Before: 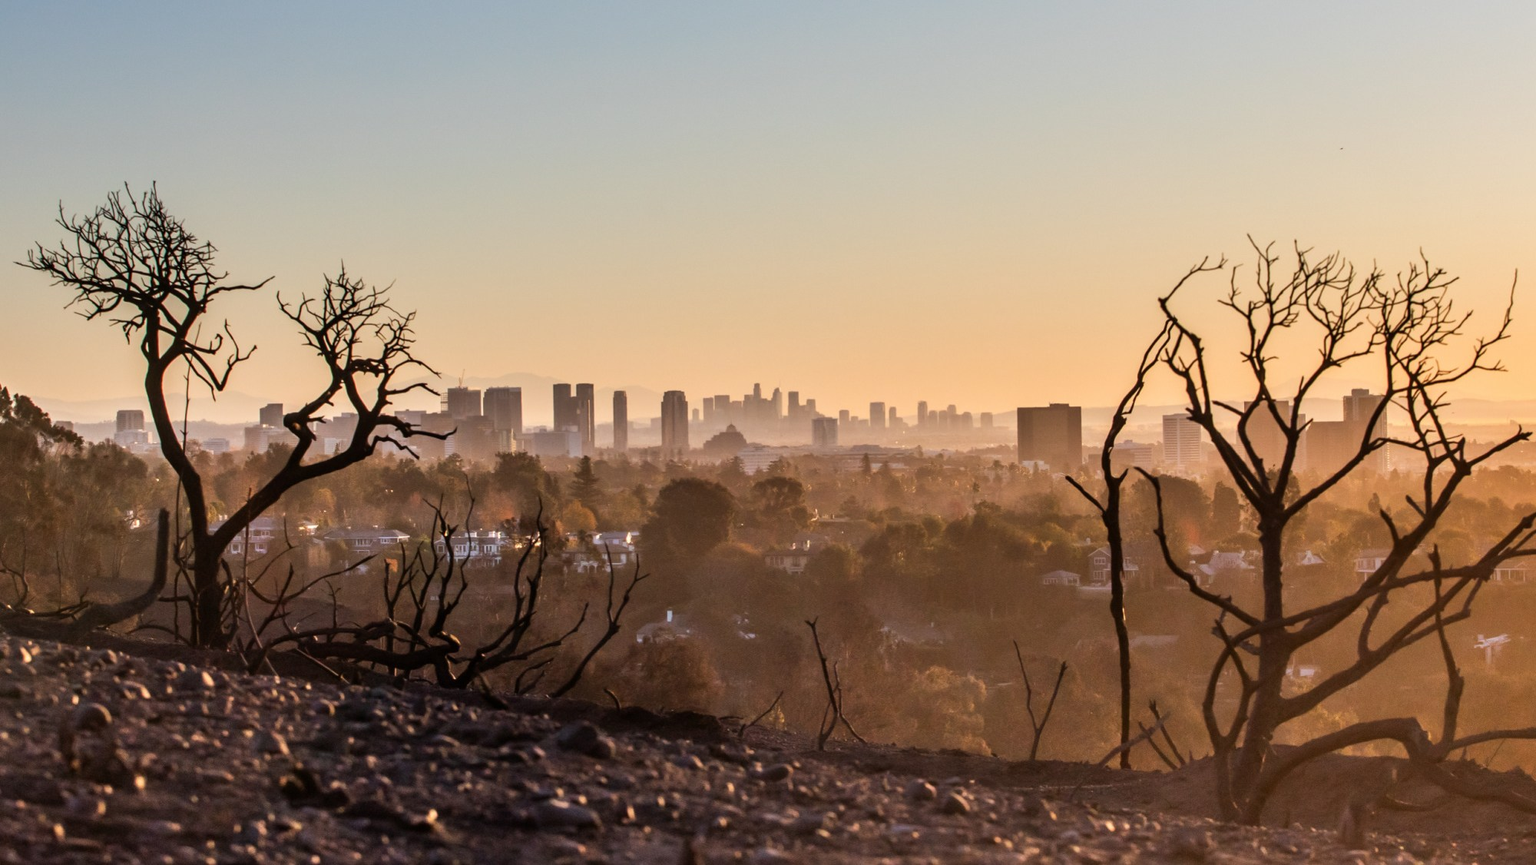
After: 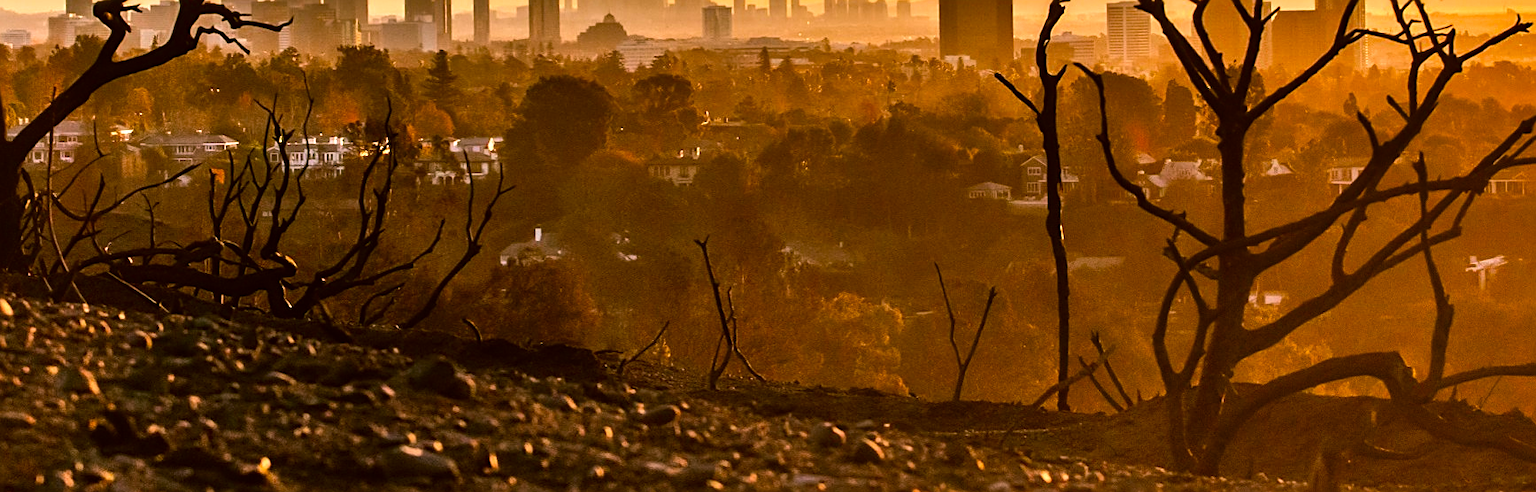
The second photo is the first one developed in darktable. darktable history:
shadows and highlights: shadows 29.23, highlights -28.86, low approximation 0.01, soften with gaussian
sharpen: on, module defaults
color balance rgb: perceptual saturation grading › global saturation 25.099%, saturation formula JzAzBz (2021)
crop and rotate: left 13.249%, top 47.695%, bottom 2.914%
color correction: highlights a* 8.64, highlights b* 15.25, shadows a* -0.607, shadows b* 26.34
tone equalizer: -8 EV -0.422 EV, -7 EV -0.407 EV, -6 EV -0.317 EV, -5 EV -0.186 EV, -3 EV 0.191 EV, -2 EV 0.356 EV, -1 EV 0.381 EV, +0 EV 0.395 EV, edges refinement/feathering 500, mask exposure compensation -1.57 EV, preserve details no
